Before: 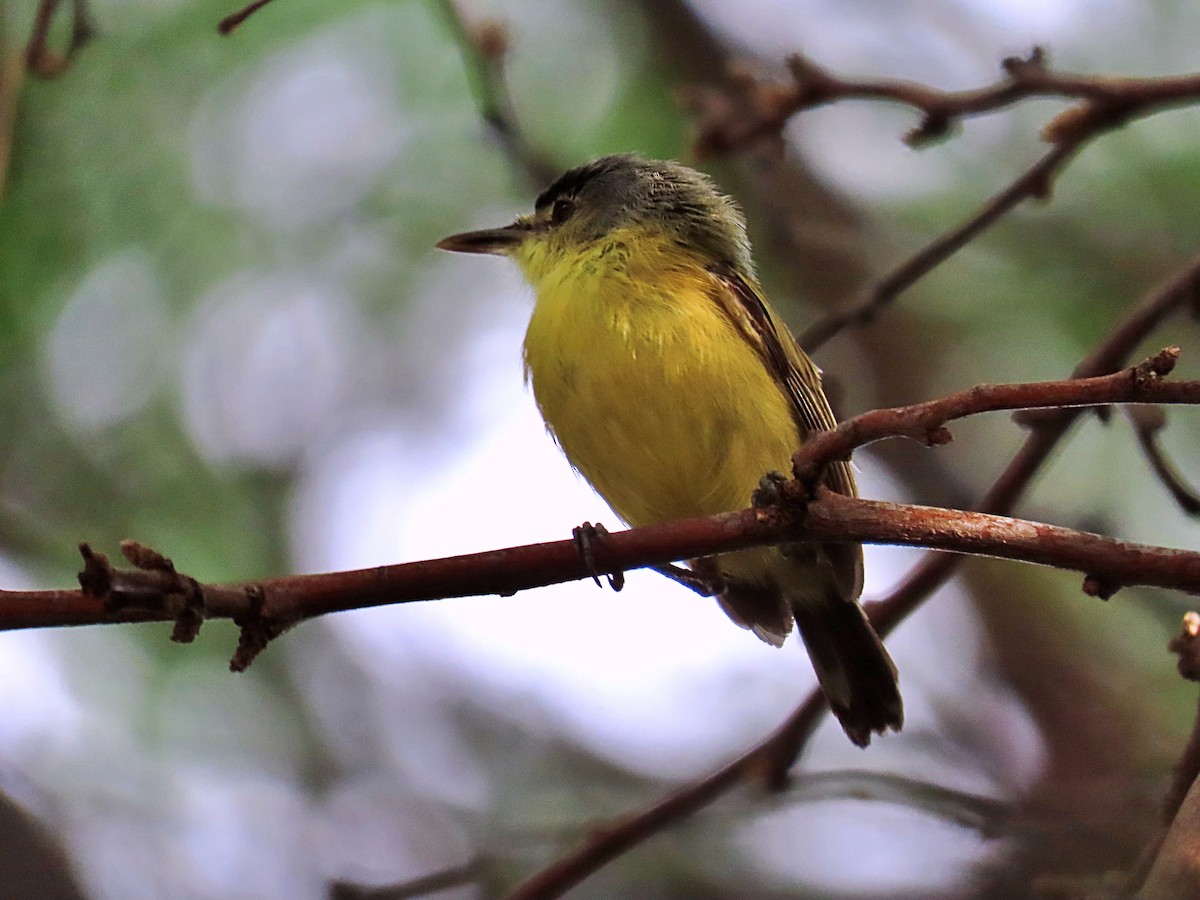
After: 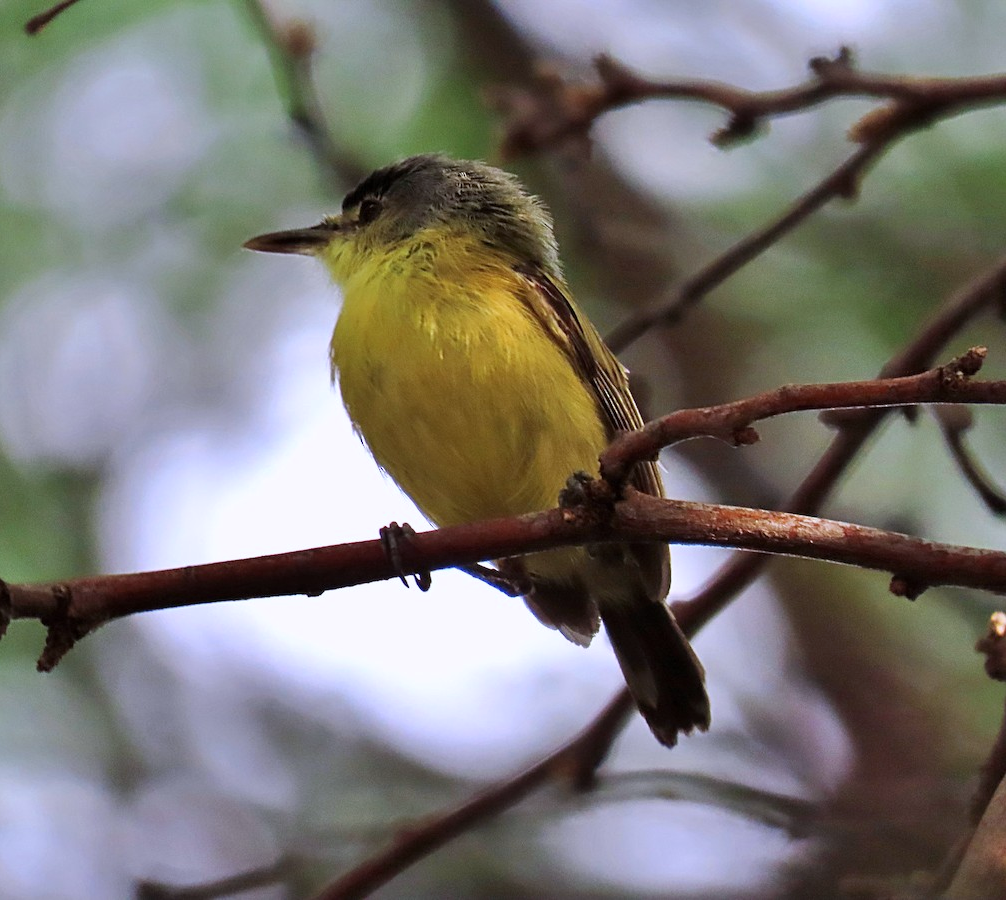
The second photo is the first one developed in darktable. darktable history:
white balance: red 0.976, blue 1.04
crop: left 16.145%
